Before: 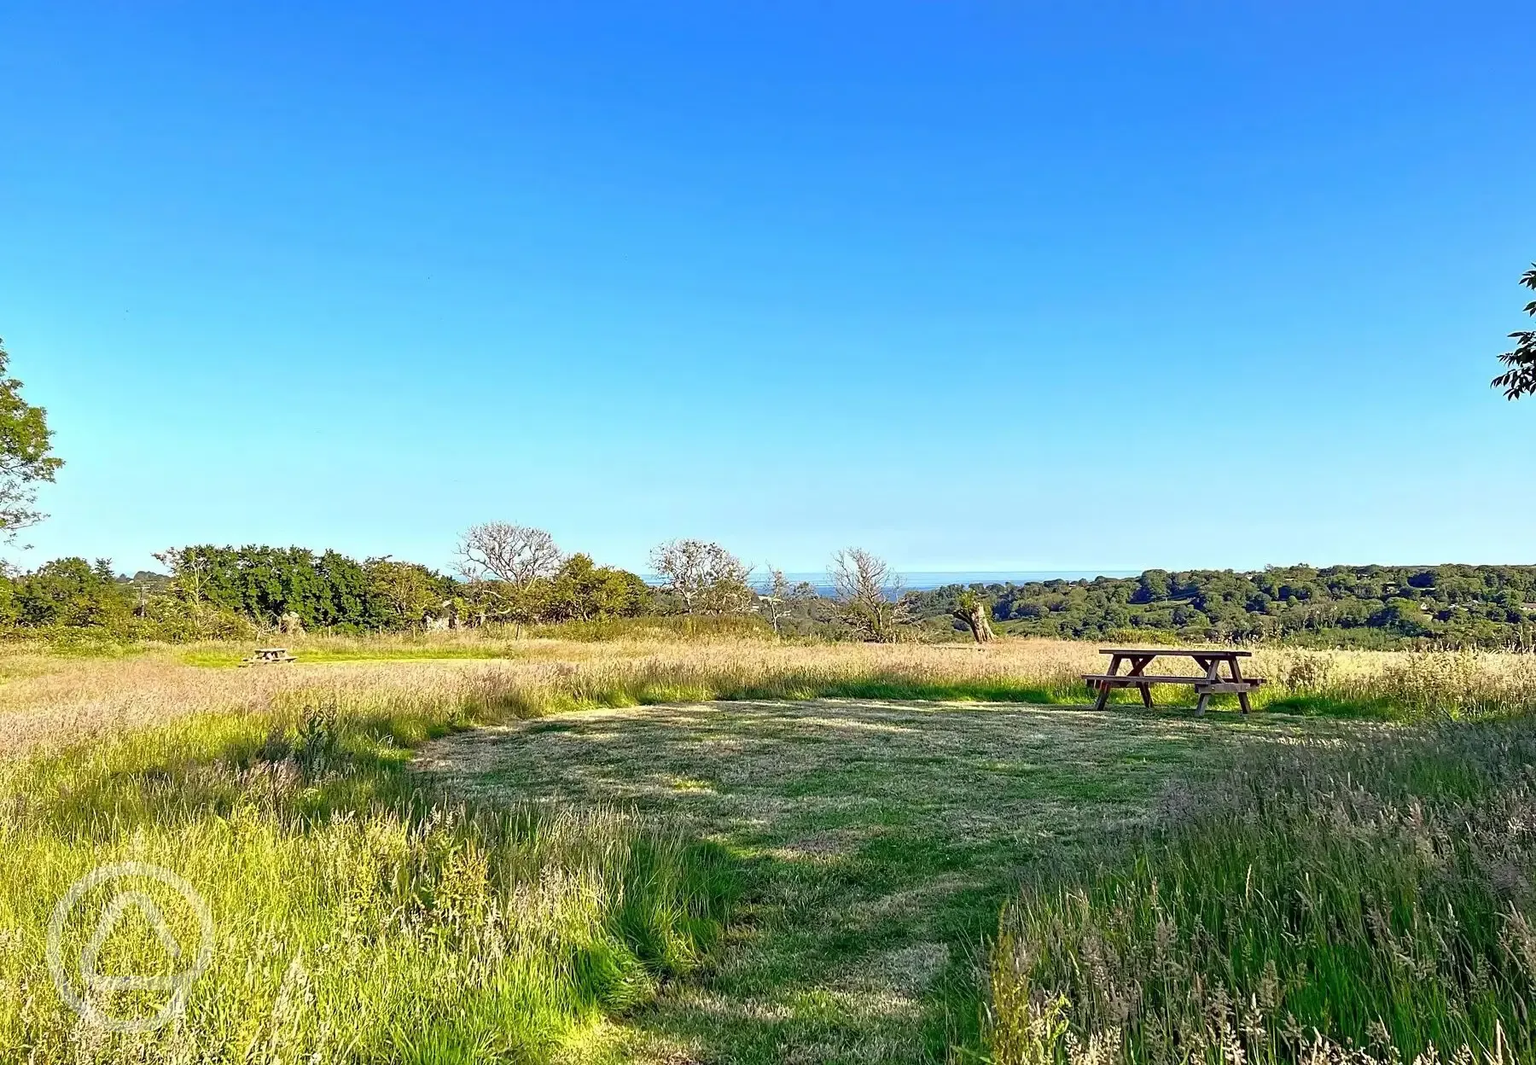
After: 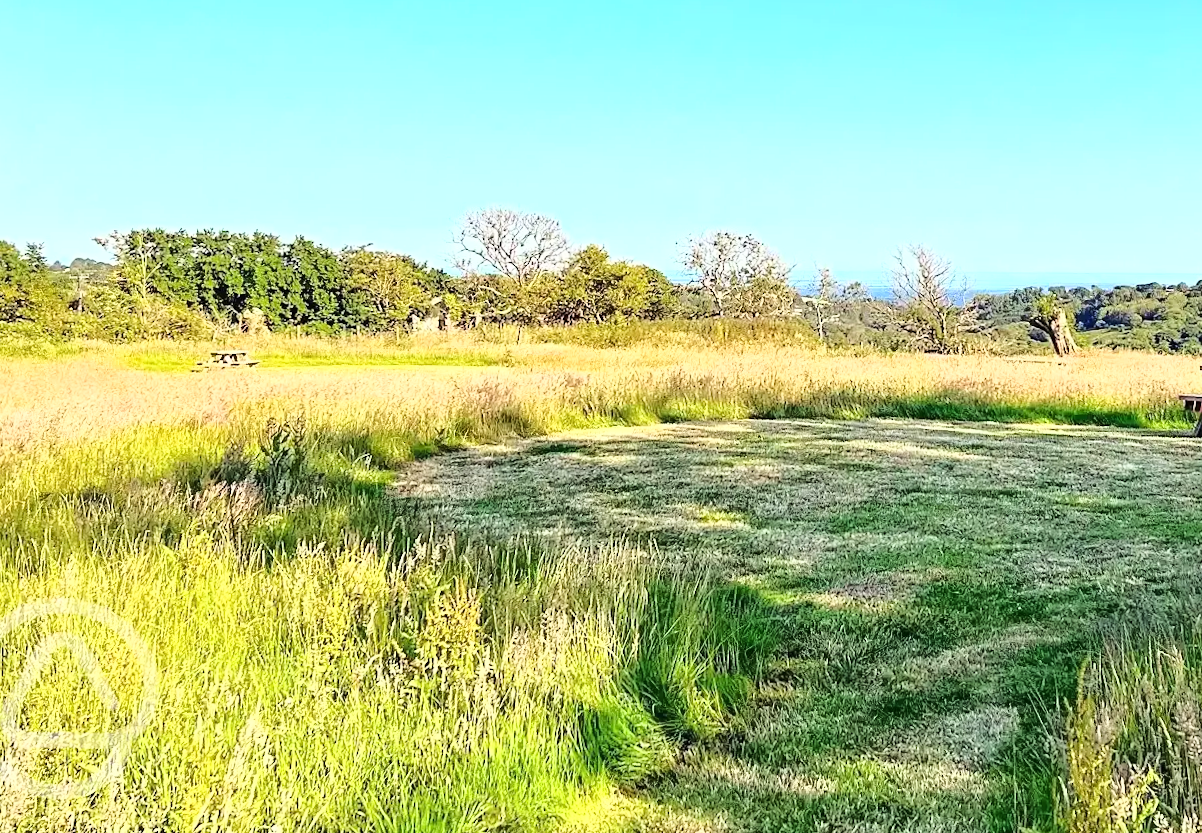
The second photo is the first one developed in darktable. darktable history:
base curve: curves: ch0 [(0, 0) (0.032, 0.037) (0.105, 0.228) (0.435, 0.76) (0.856, 0.983) (1, 1)]
crop and rotate: angle -0.82°, left 3.85%, top 31.828%, right 27.992%
